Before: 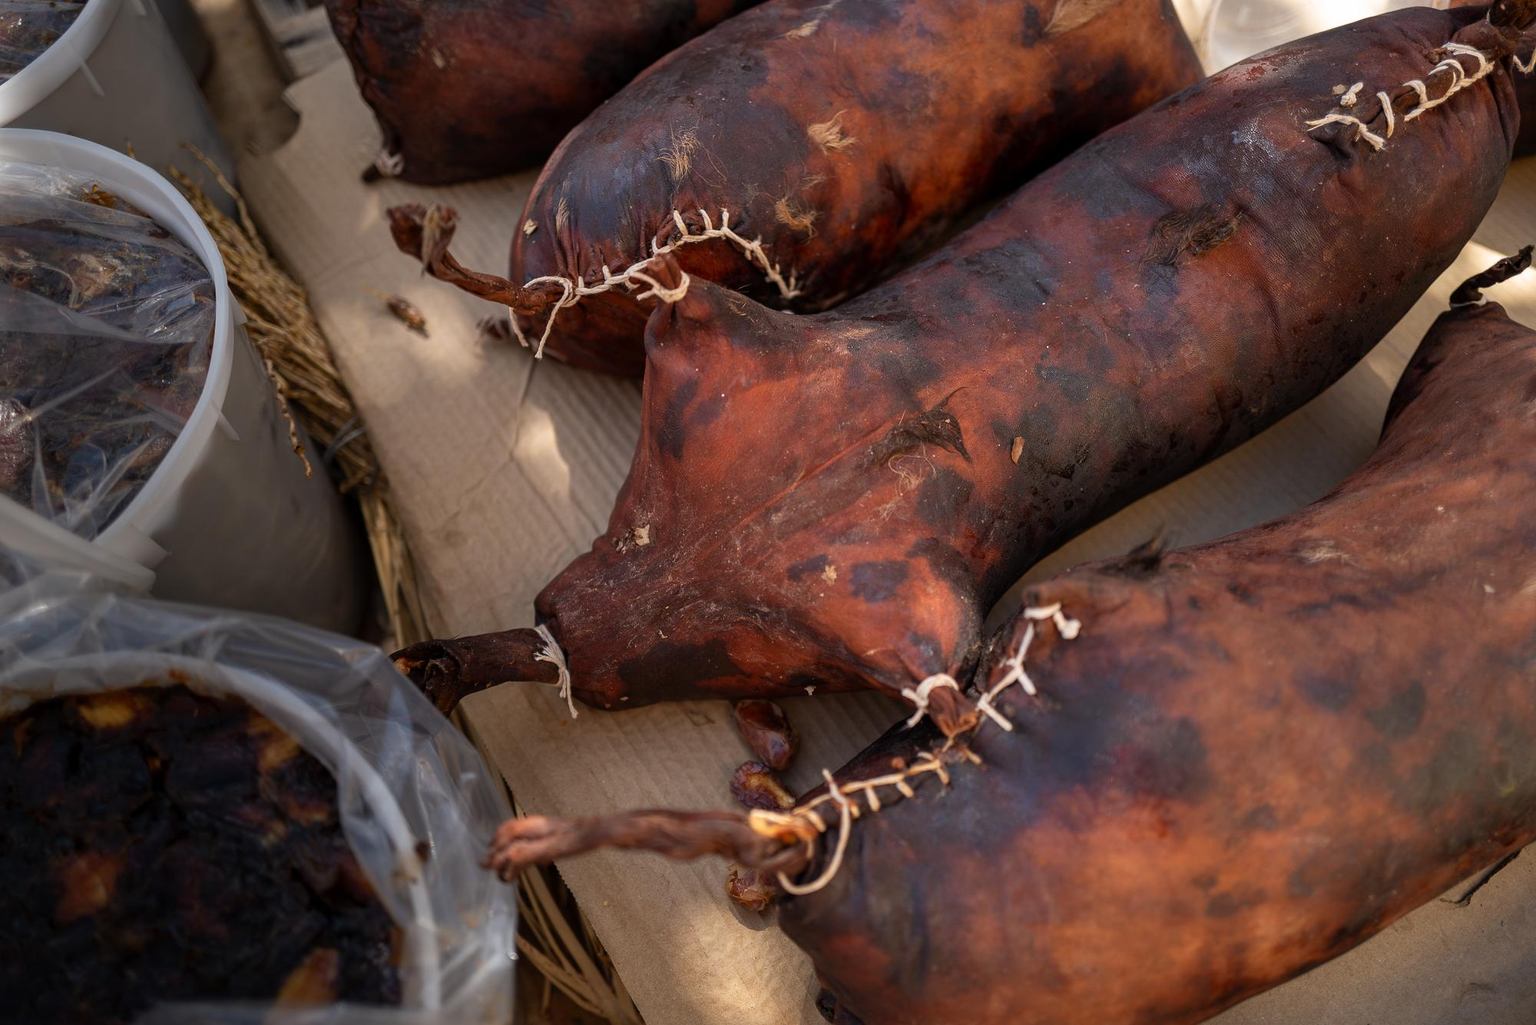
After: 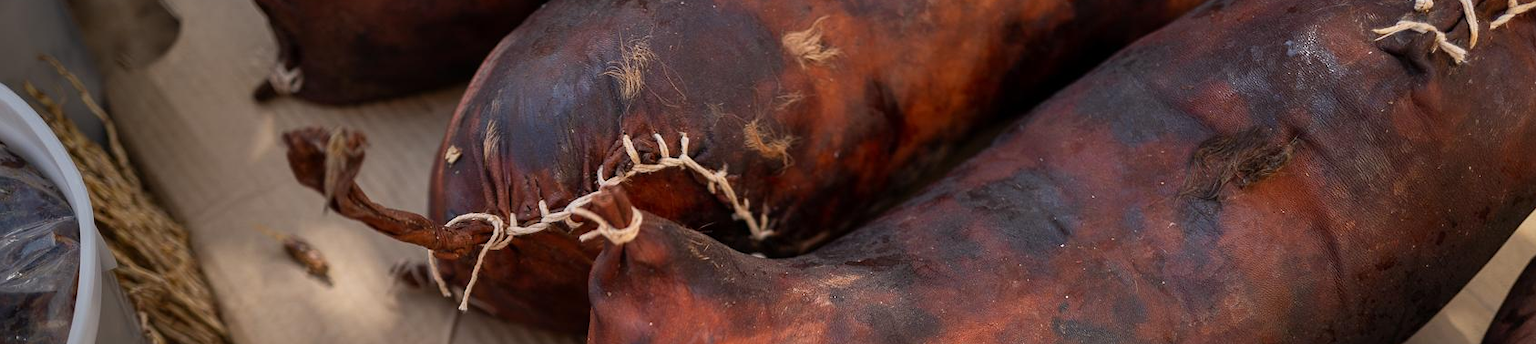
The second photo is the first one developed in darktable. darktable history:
crop and rotate: left 9.66%, top 9.458%, right 5.992%, bottom 62.218%
